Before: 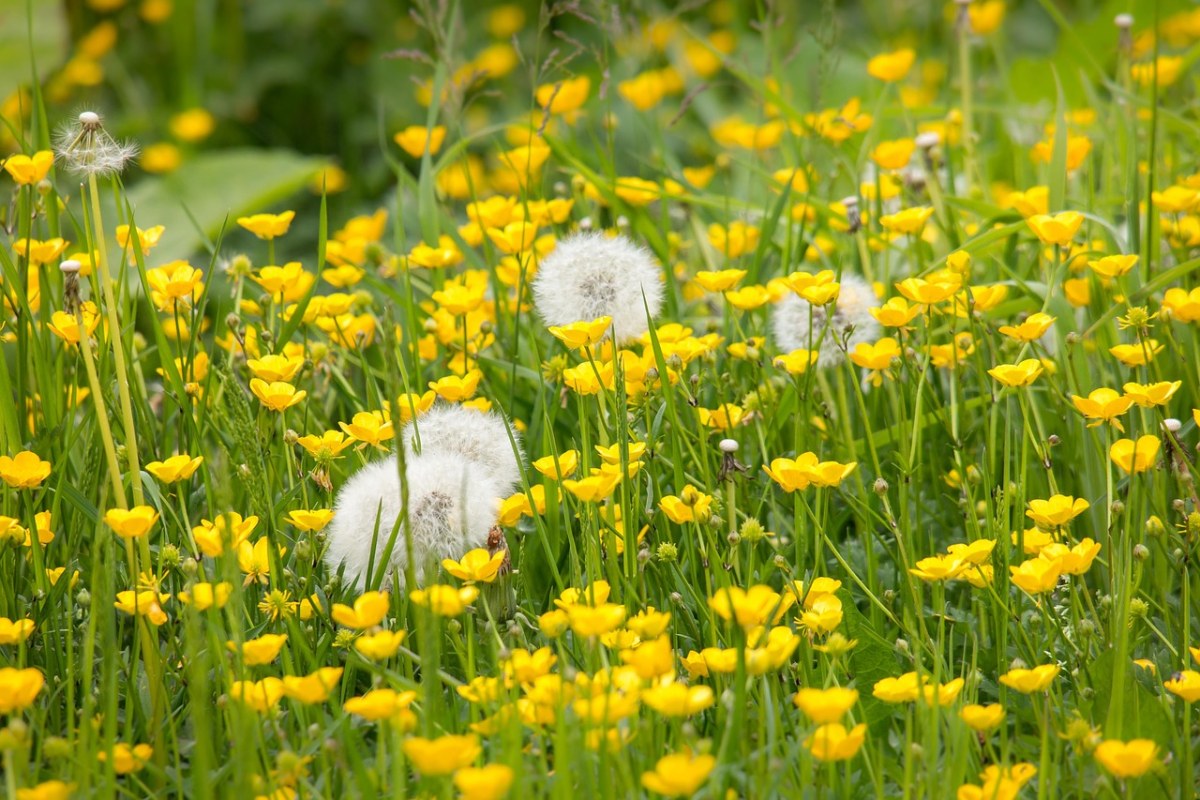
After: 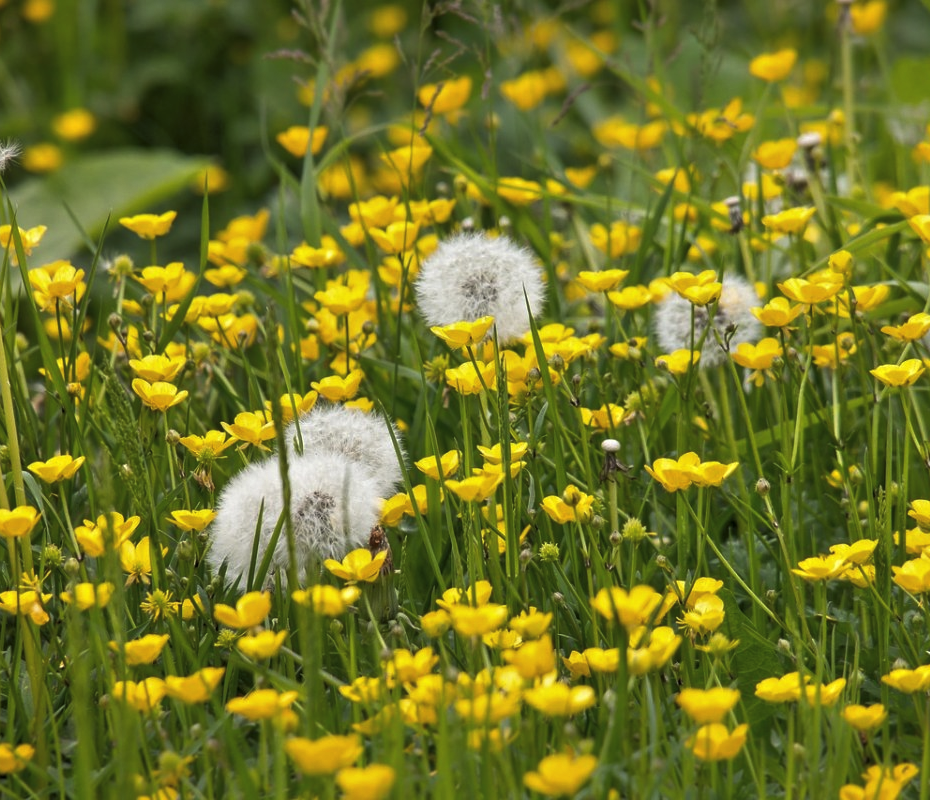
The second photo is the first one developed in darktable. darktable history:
crop: left 9.886%, right 12.594%
levels: levels [0, 0.618, 1]
color correction: highlights b* -0.055
tone equalizer: -7 EV 0.155 EV, -6 EV 0.603 EV, -5 EV 1.17 EV, -4 EV 1.3 EV, -3 EV 1.13 EV, -2 EV 0.6 EV, -1 EV 0.154 EV
